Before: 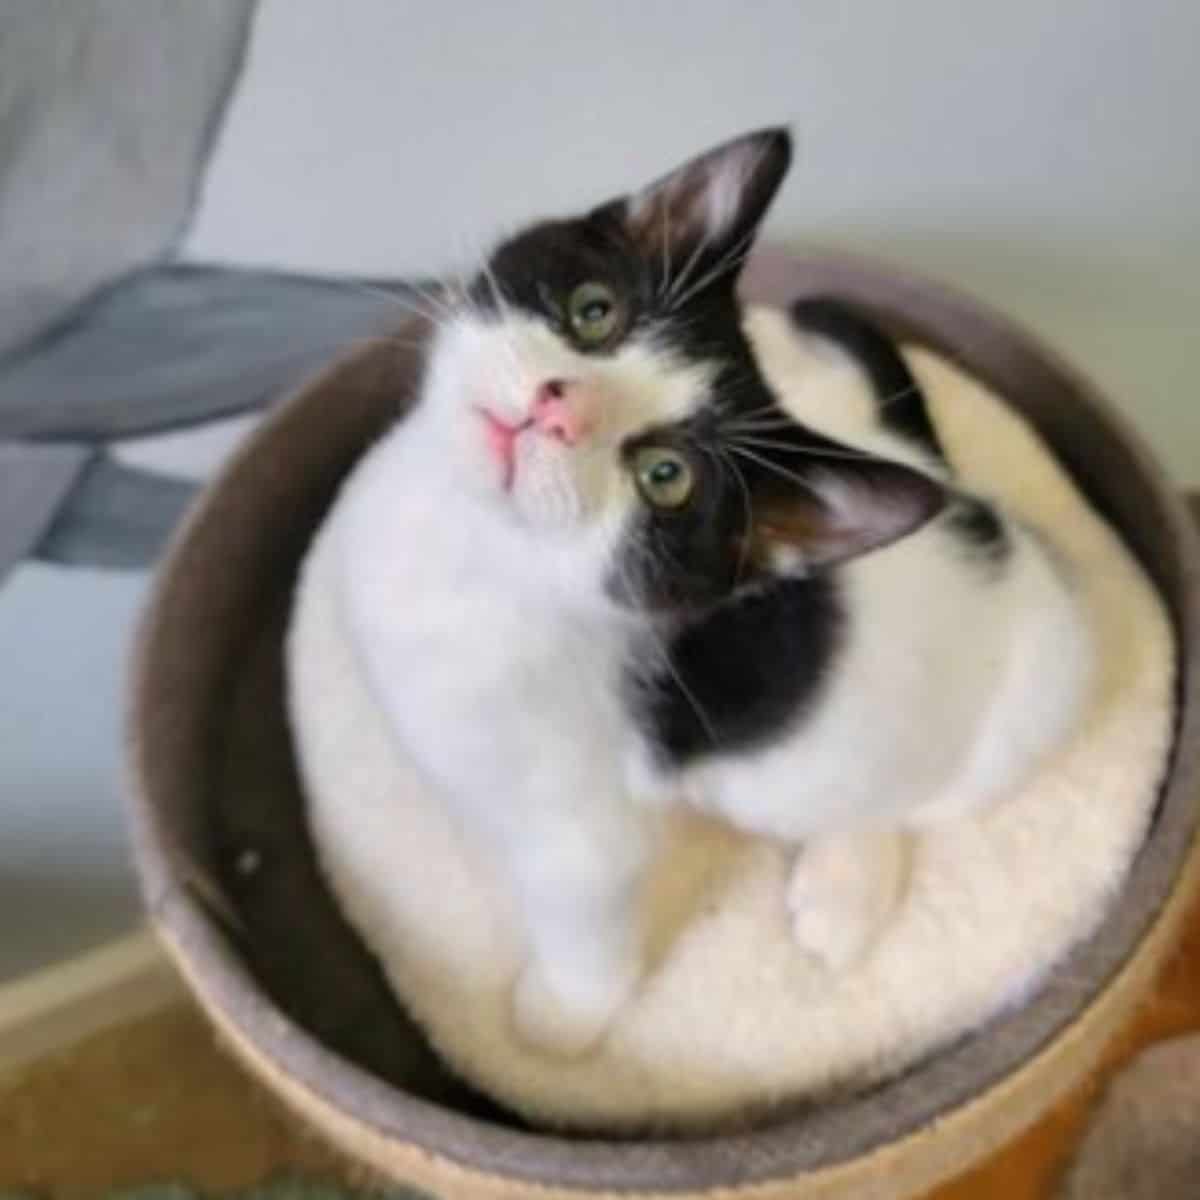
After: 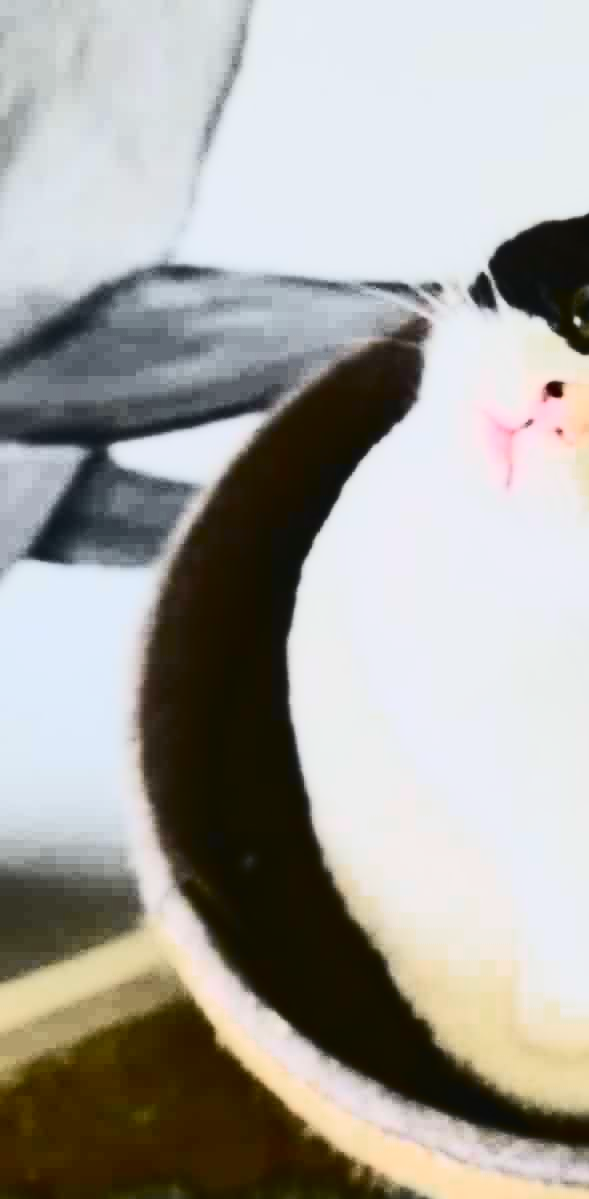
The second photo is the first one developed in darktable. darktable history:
crop and rotate: left 0%, top 0%, right 50.845%
color zones: curves: ch0 [(0, 0.5) (0.143, 0.5) (0.286, 0.456) (0.429, 0.5) (0.571, 0.5) (0.714, 0.5) (0.857, 0.5) (1, 0.5)]; ch1 [(0, 0.5) (0.143, 0.5) (0.286, 0.422) (0.429, 0.5) (0.571, 0.5) (0.714, 0.5) (0.857, 0.5) (1, 0.5)]
contrast brightness saturation: contrast 0.93, brightness 0.2
tone curve: curves: ch0 [(0, 0.03) (0.113, 0.087) (0.207, 0.184) (0.515, 0.612) (0.712, 0.793) (1, 0.946)]; ch1 [(0, 0) (0.172, 0.123) (0.317, 0.279) (0.407, 0.401) (0.476, 0.482) (0.505, 0.499) (0.534, 0.534) (0.632, 0.645) (0.726, 0.745) (1, 1)]; ch2 [(0, 0) (0.411, 0.424) (0.505, 0.505) (0.521, 0.524) (0.541, 0.569) (0.65, 0.699) (1, 1)], color space Lab, independent channels, preserve colors none
